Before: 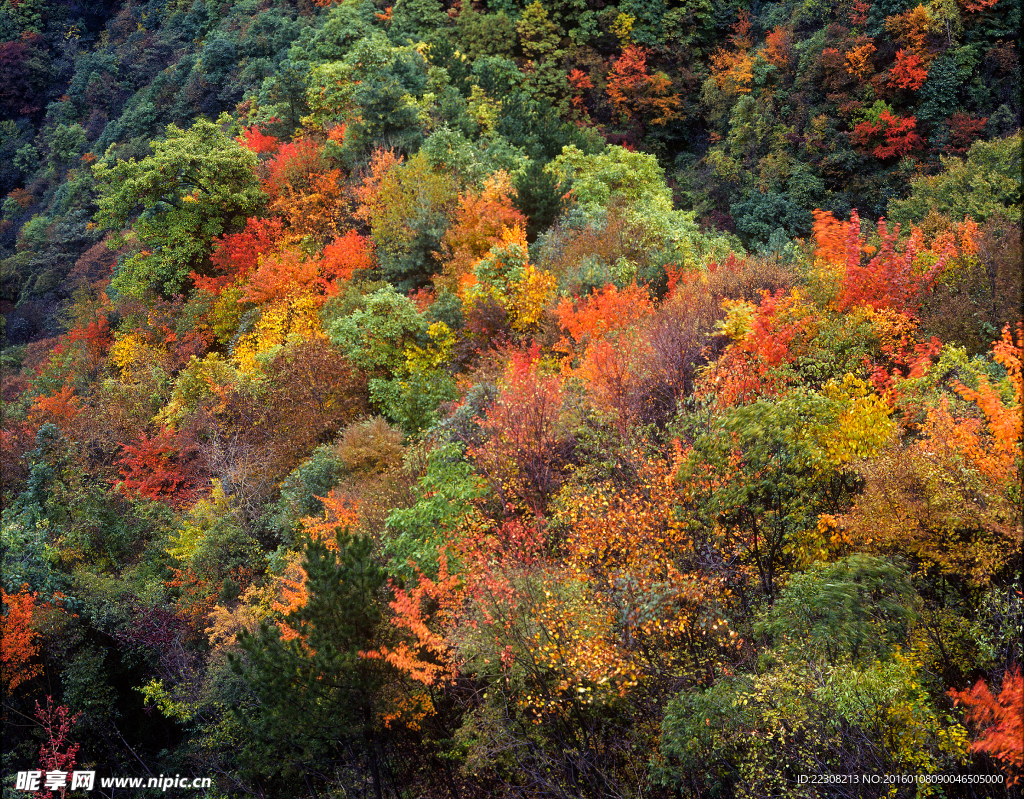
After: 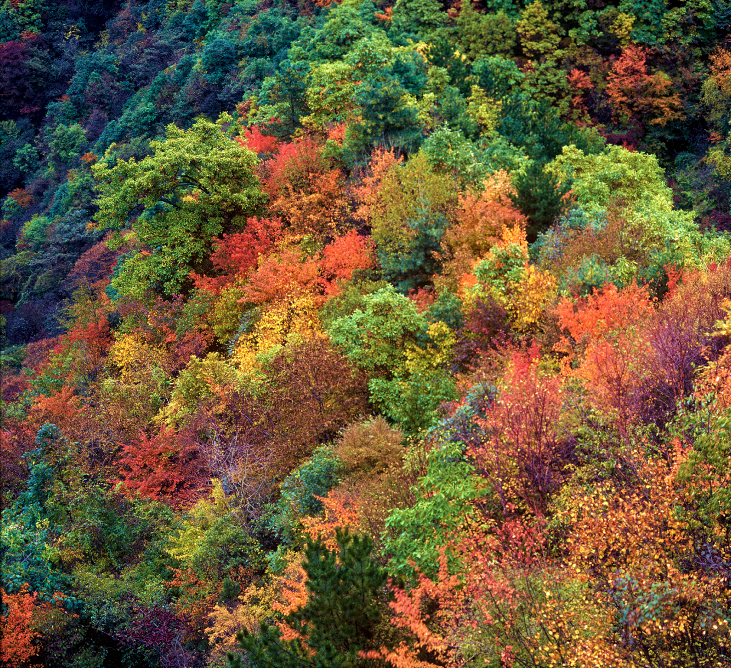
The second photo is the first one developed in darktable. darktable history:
local contrast: highlights 105%, shadows 98%, detail 120%, midtone range 0.2
velvia: strength 74.8%
color calibration: illuminant as shot in camera, x 0.358, y 0.373, temperature 4628.91 K, gamut compression 1.73
crop: right 28.547%, bottom 16.344%
haze removal: compatibility mode true, adaptive false
